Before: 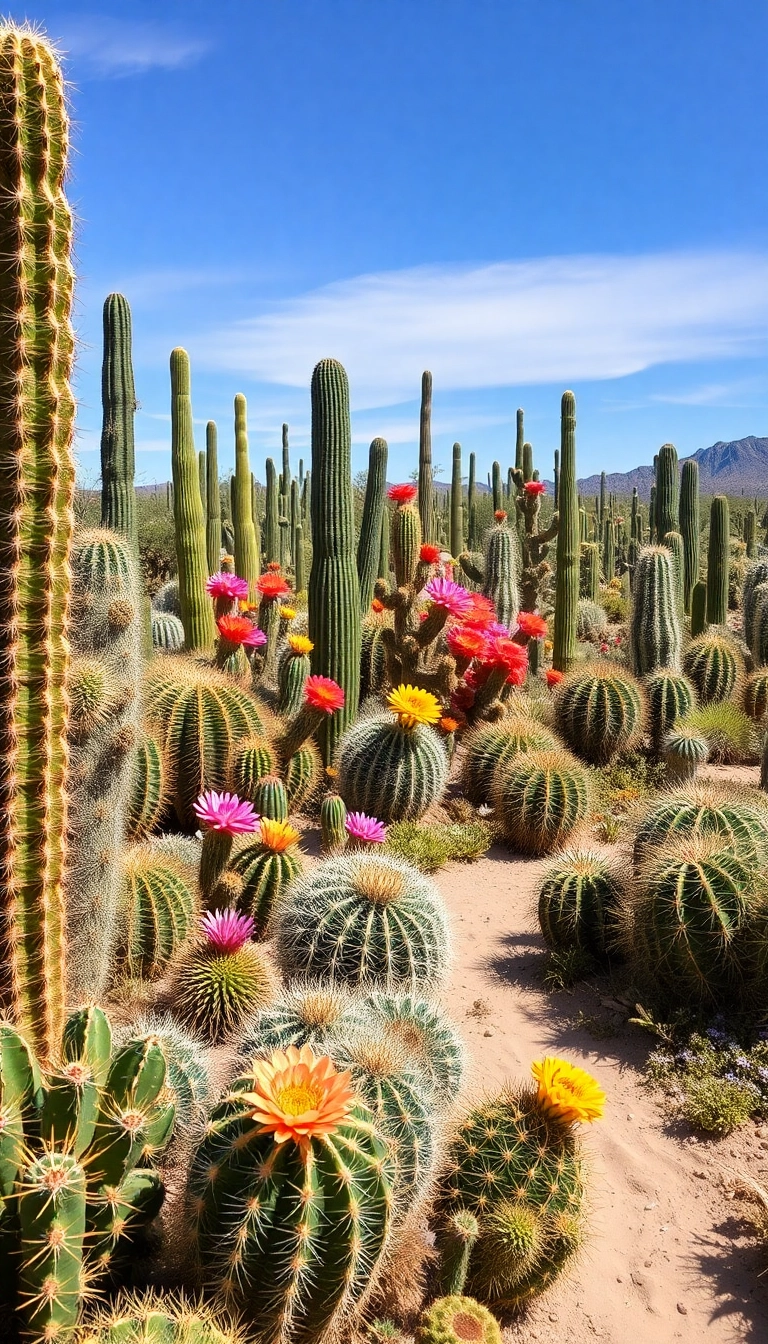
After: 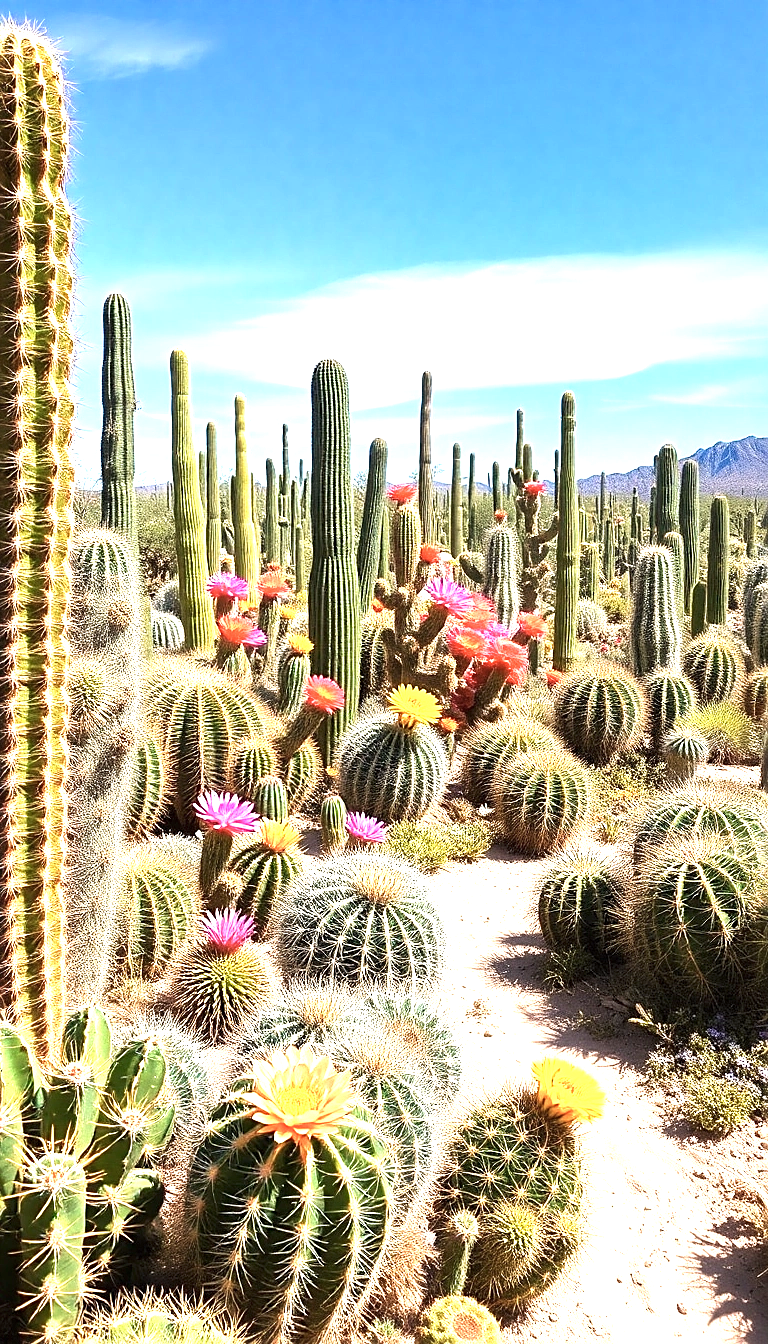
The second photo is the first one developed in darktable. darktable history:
sharpen: on, module defaults
color zones: curves: ch0 [(0, 0.558) (0.143, 0.559) (0.286, 0.529) (0.429, 0.505) (0.571, 0.5) (0.714, 0.5) (0.857, 0.5) (1, 0.558)]; ch1 [(0, 0.469) (0.01, 0.469) (0.12, 0.446) (0.248, 0.469) (0.5, 0.5) (0.748, 0.5) (0.99, 0.469) (1, 0.469)]
exposure: black level correction 0, exposure 1.2 EV, compensate highlight preservation false
